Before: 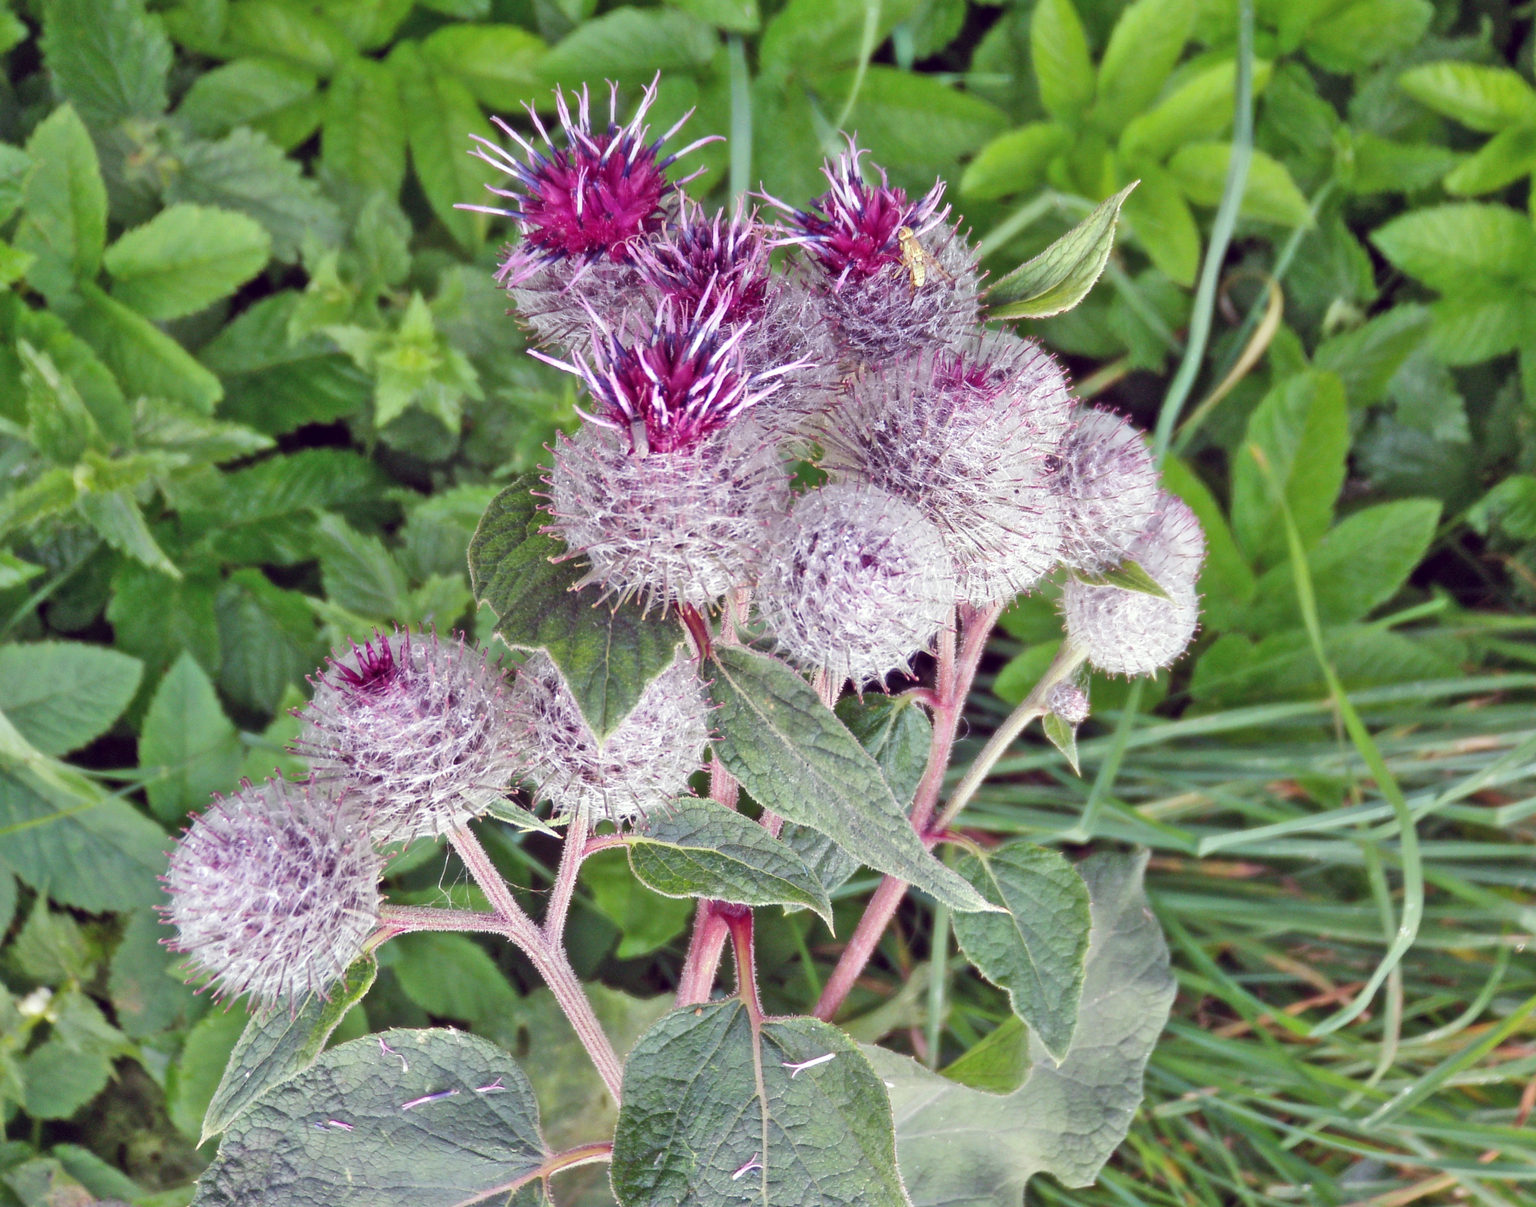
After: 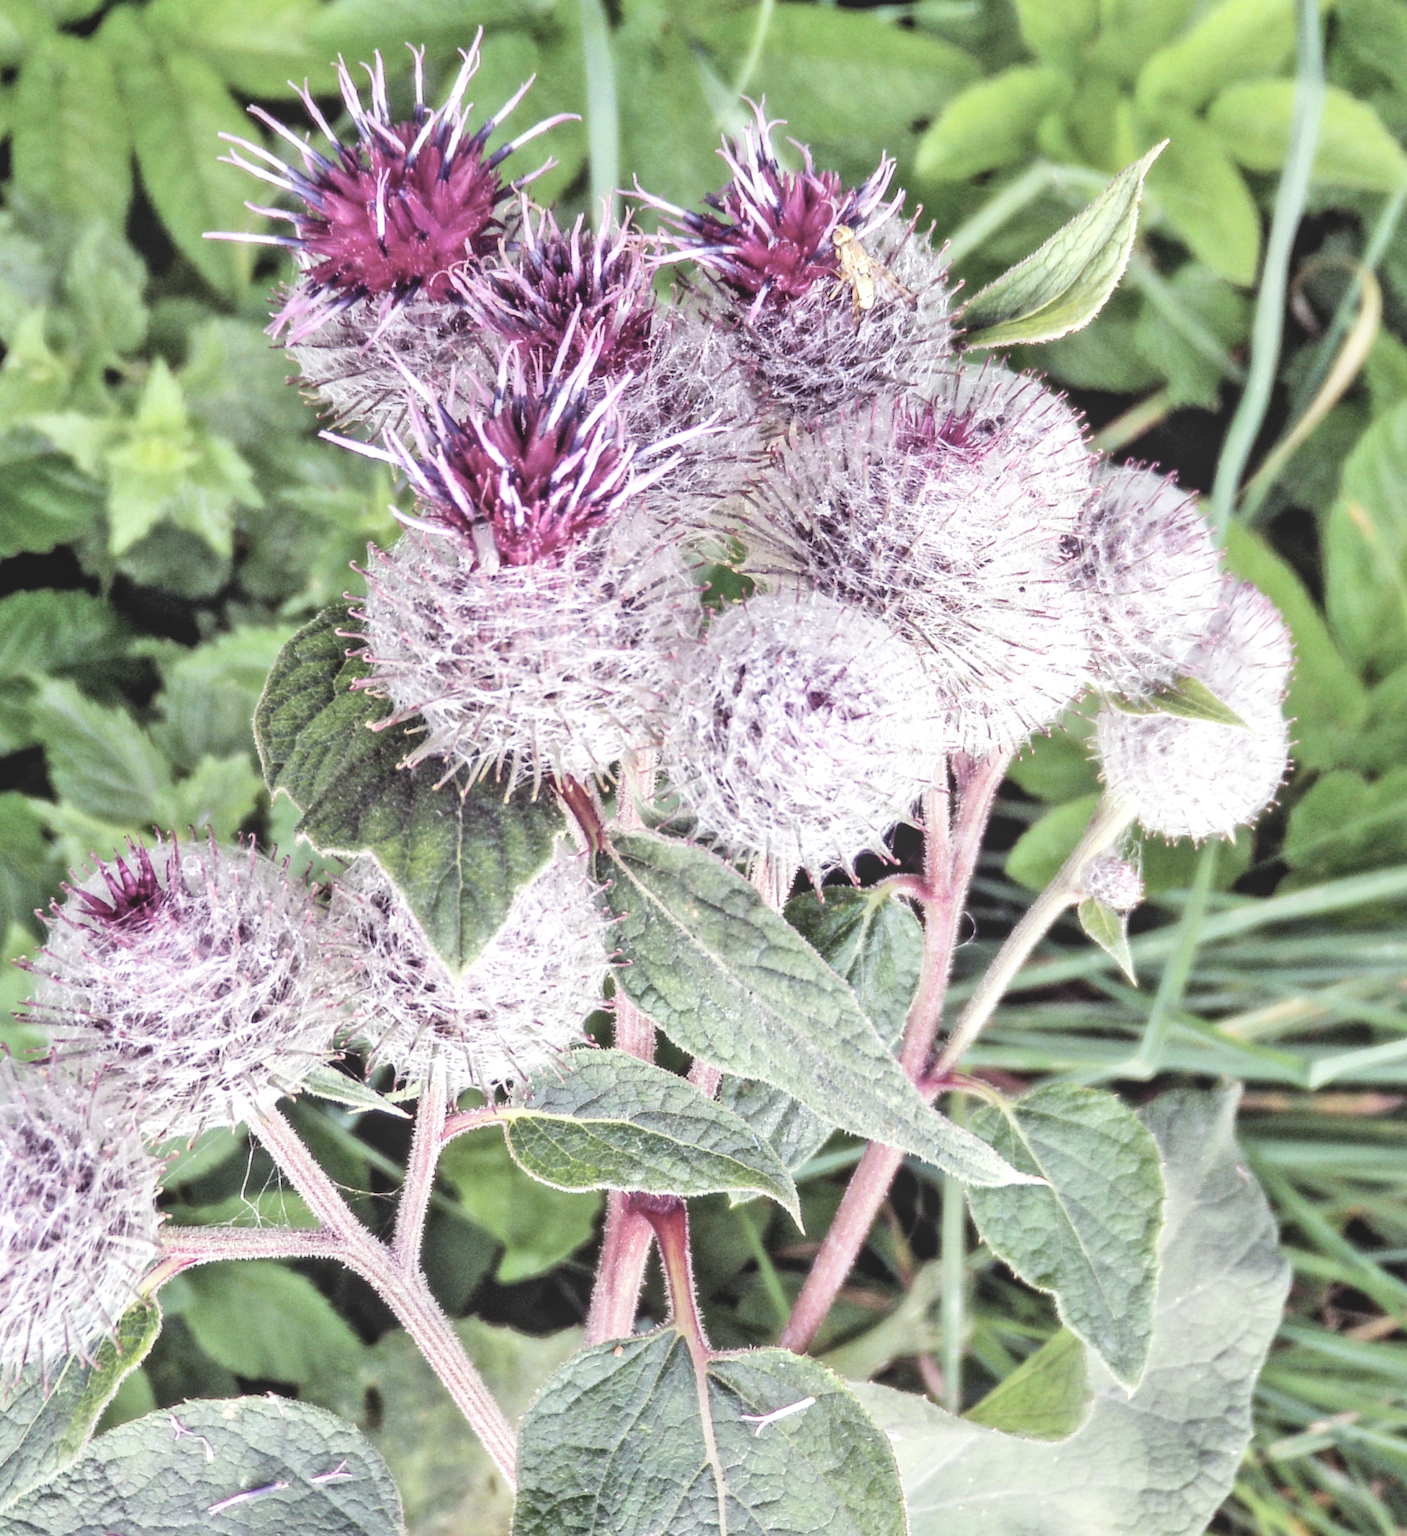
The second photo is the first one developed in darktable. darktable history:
filmic rgb: black relative exposure -5 EV, hardness 2.88, contrast 1.3, highlights saturation mix -10%
local contrast: detail 130%
contrast brightness saturation: contrast -0.26, saturation -0.43
crop and rotate: left 17.732%, right 15.423%
levels: levels [0, 0.394, 0.787]
rotate and perspective: rotation -3.52°, crop left 0.036, crop right 0.964, crop top 0.081, crop bottom 0.919
